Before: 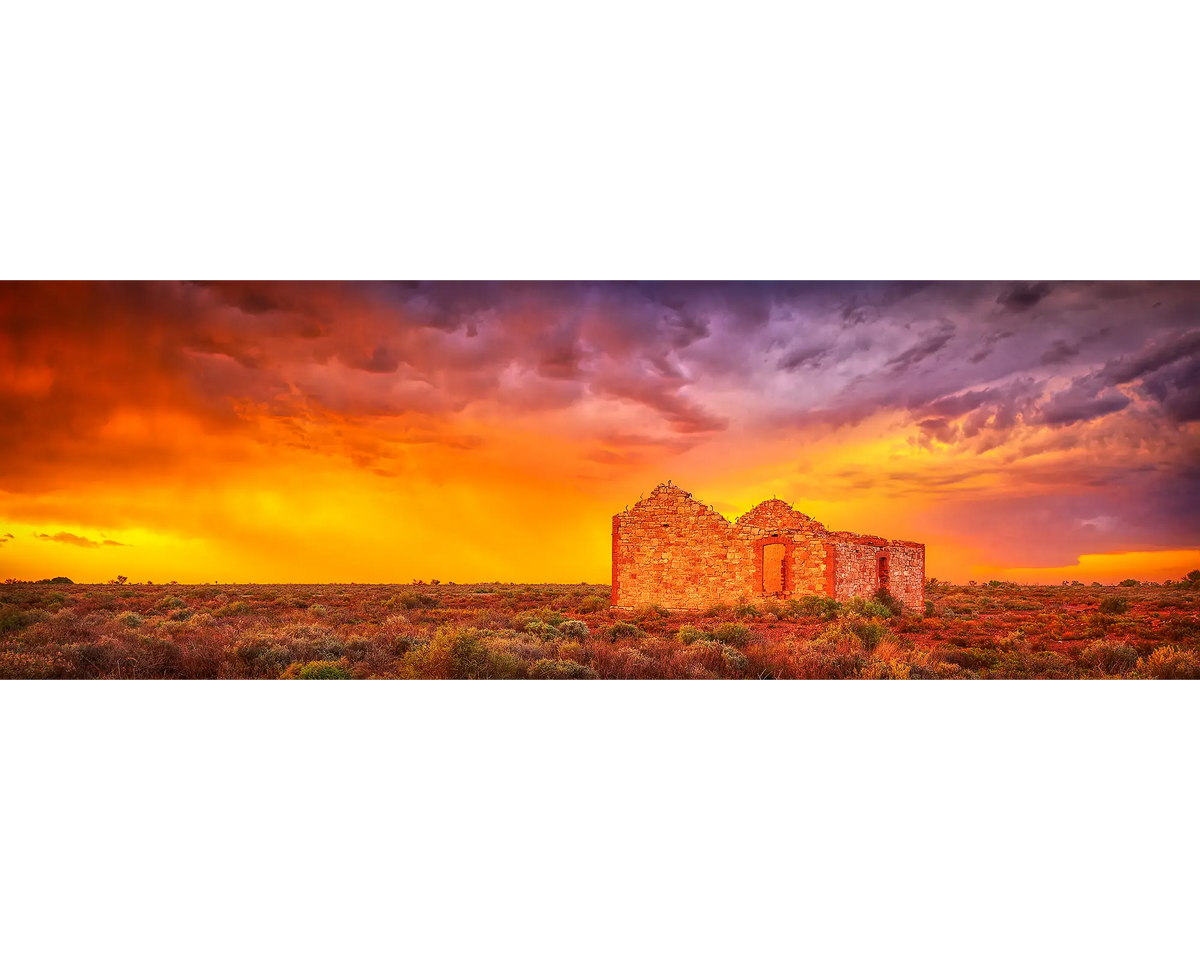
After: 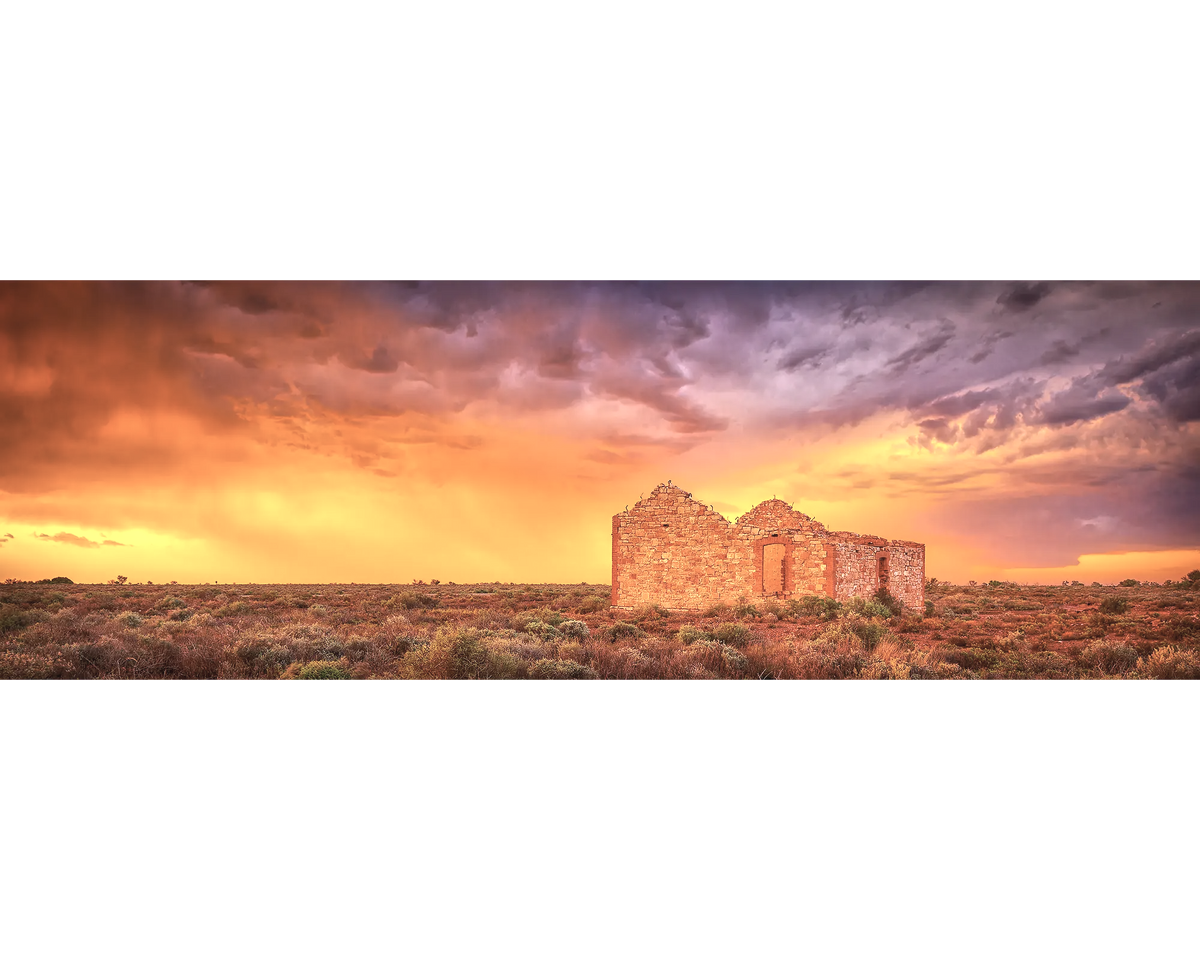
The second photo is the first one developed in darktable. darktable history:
contrast brightness saturation: contrast -0.05, saturation -0.41
exposure: black level correction 0, exposure 0.5 EV, compensate highlight preservation false
